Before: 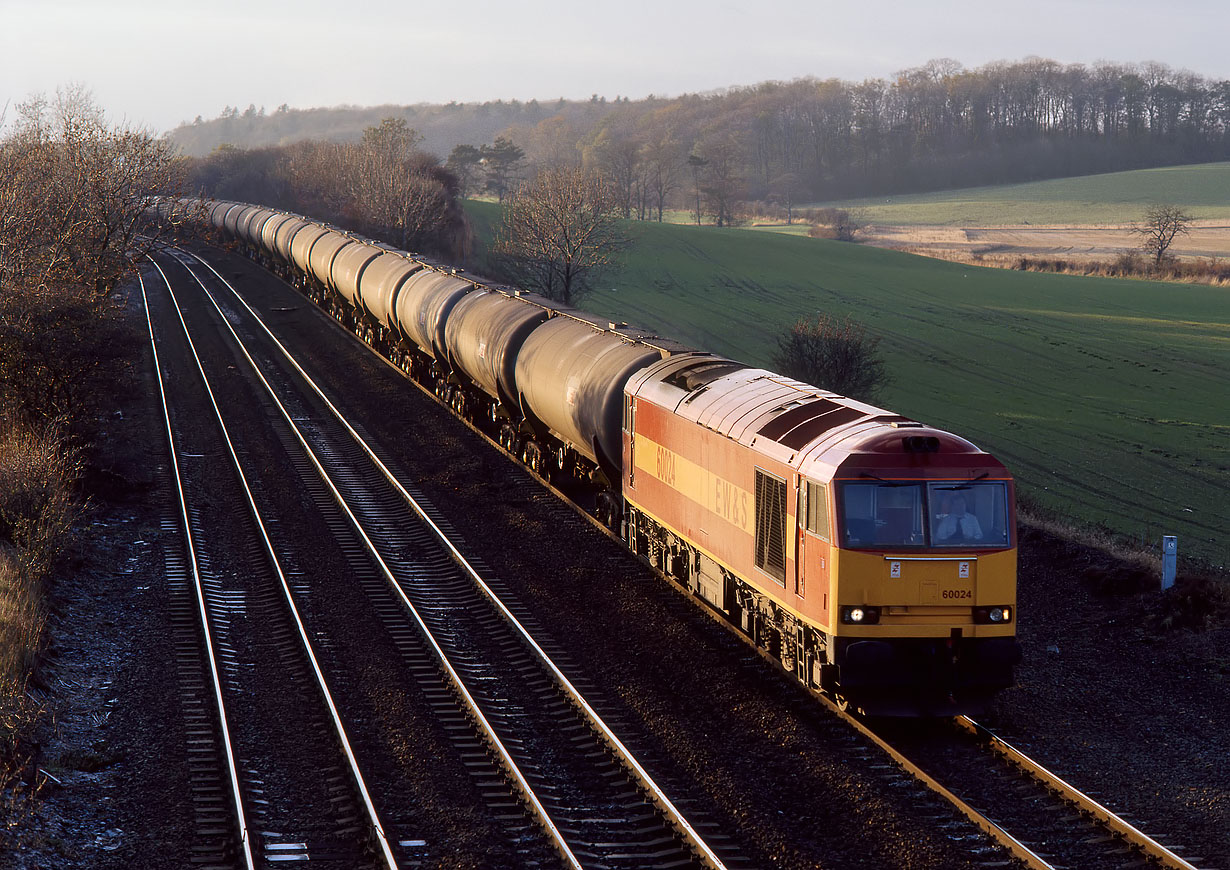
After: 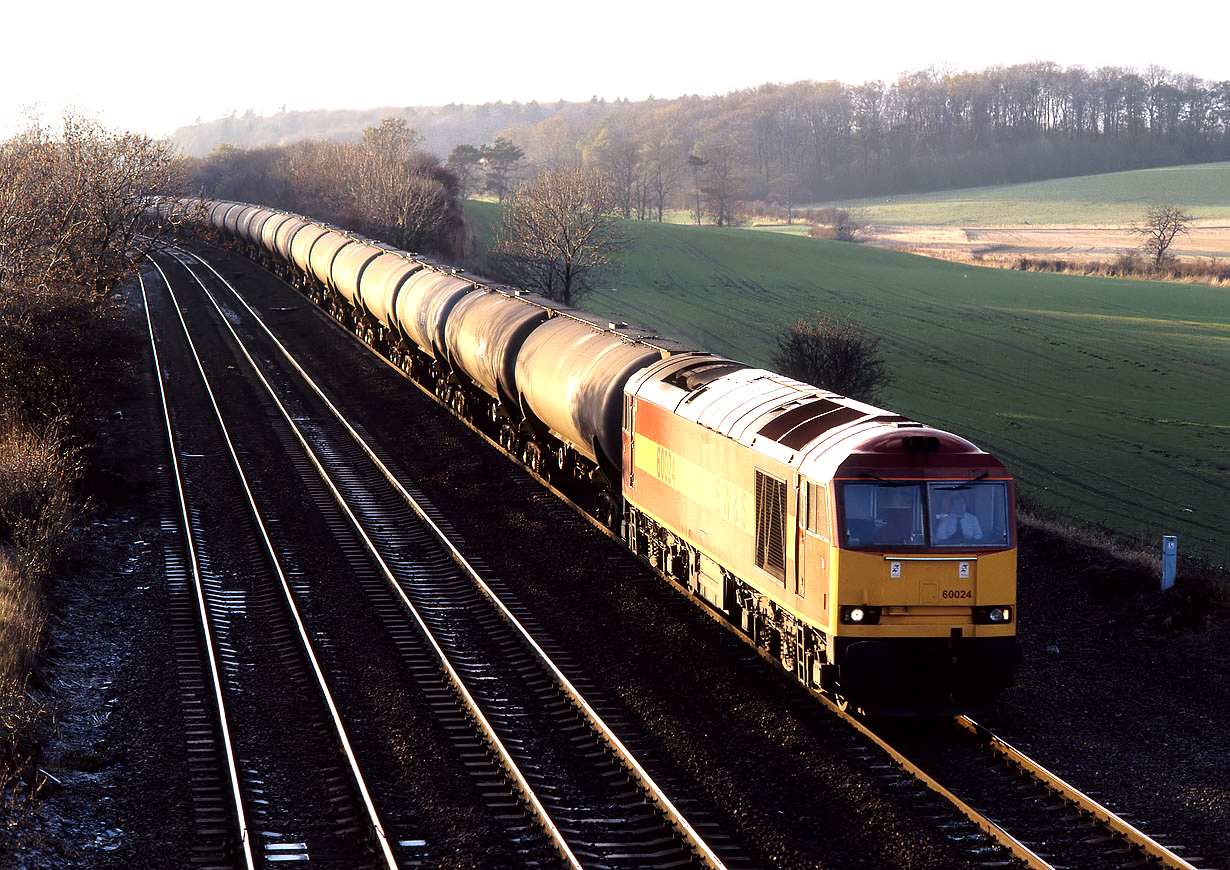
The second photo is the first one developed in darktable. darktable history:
tone equalizer: -8 EV -1.09 EV, -7 EV -1.04 EV, -6 EV -0.872 EV, -5 EV -0.548 EV, -3 EV 0.549 EV, -2 EV 0.846 EV, -1 EV 0.99 EV, +0 EV 1.08 EV
